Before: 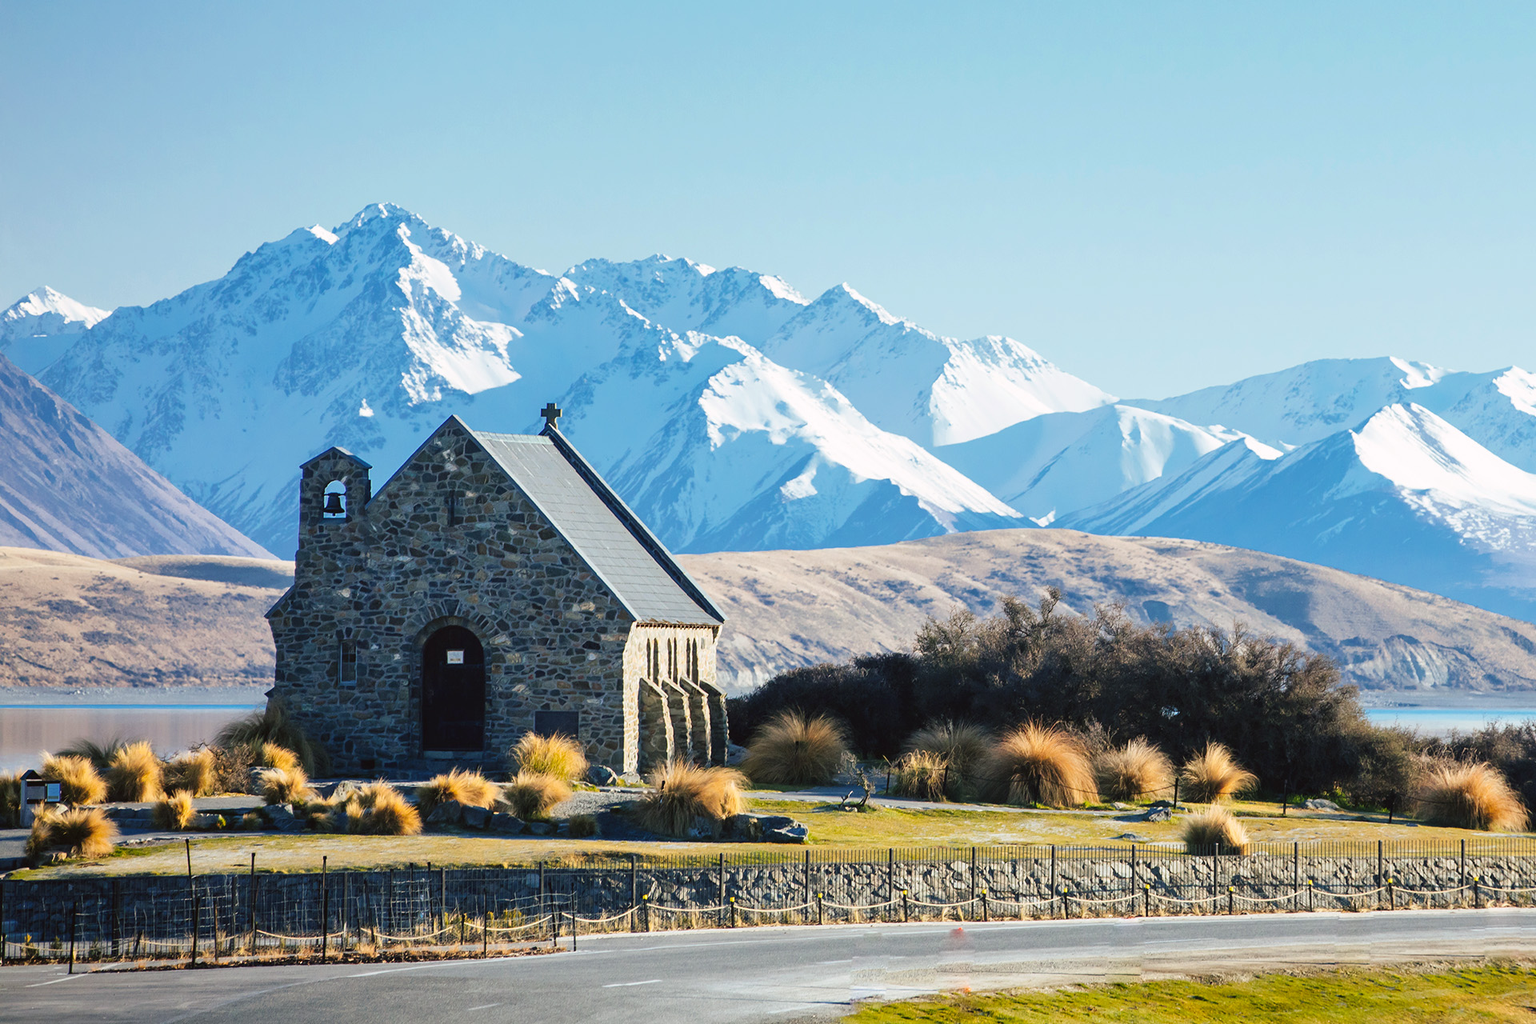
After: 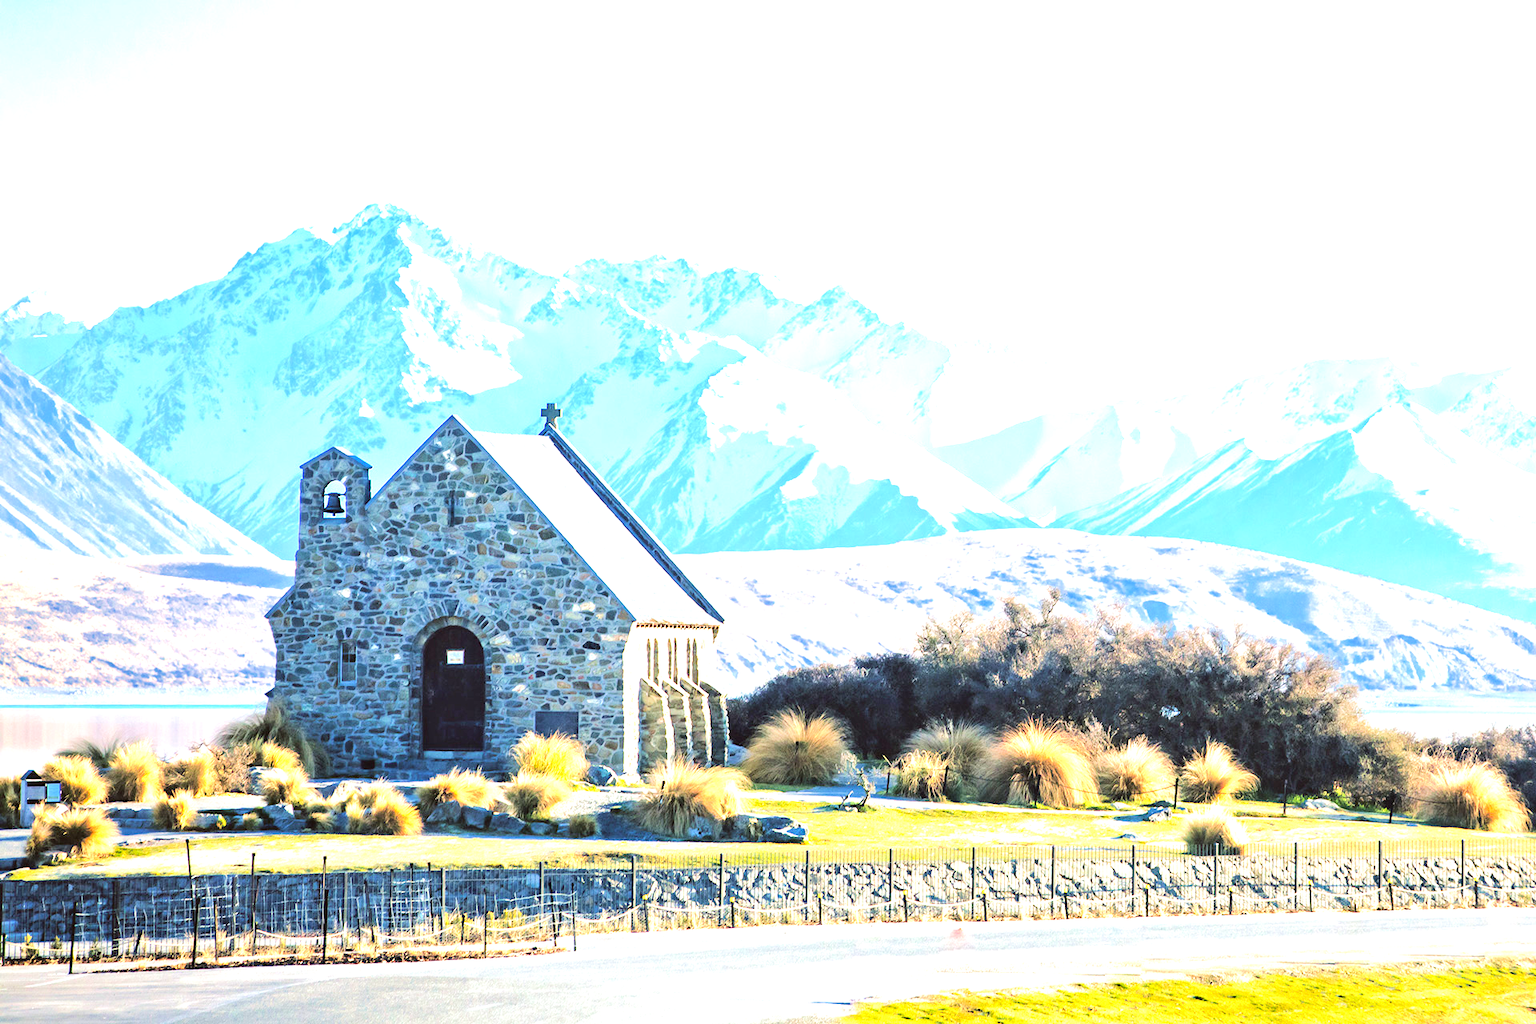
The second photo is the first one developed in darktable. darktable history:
tone equalizer: -7 EV 0.151 EV, -6 EV 0.623 EV, -5 EV 1.18 EV, -4 EV 1.29 EV, -3 EV 1.12 EV, -2 EV 0.6 EV, -1 EV 0.164 EV, edges refinement/feathering 500, mask exposure compensation -1.57 EV, preserve details no
exposure: black level correction 0, exposure 1.445 EV, compensate highlight preservation false
velvia: on, module defaults
contrast equalizer: y [[0.5, 0.5, 0.544, 0.569, 0.5, 0.5], [0.5 ×6], [0.5 ×6], [0 ×6], [0 ×6]]
